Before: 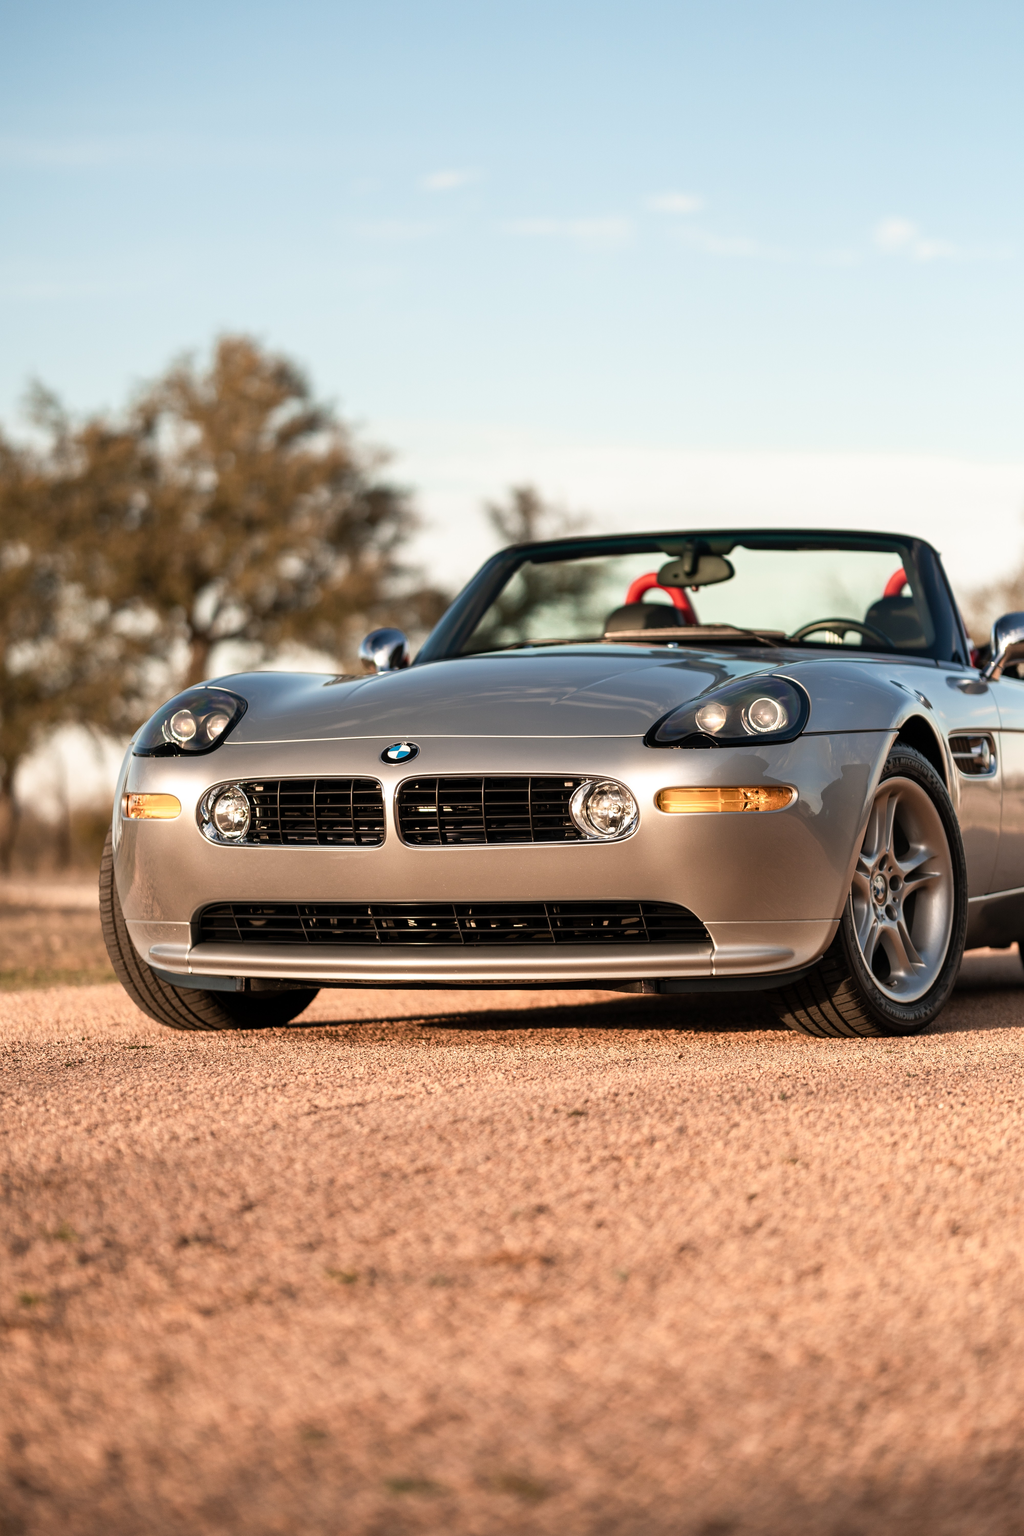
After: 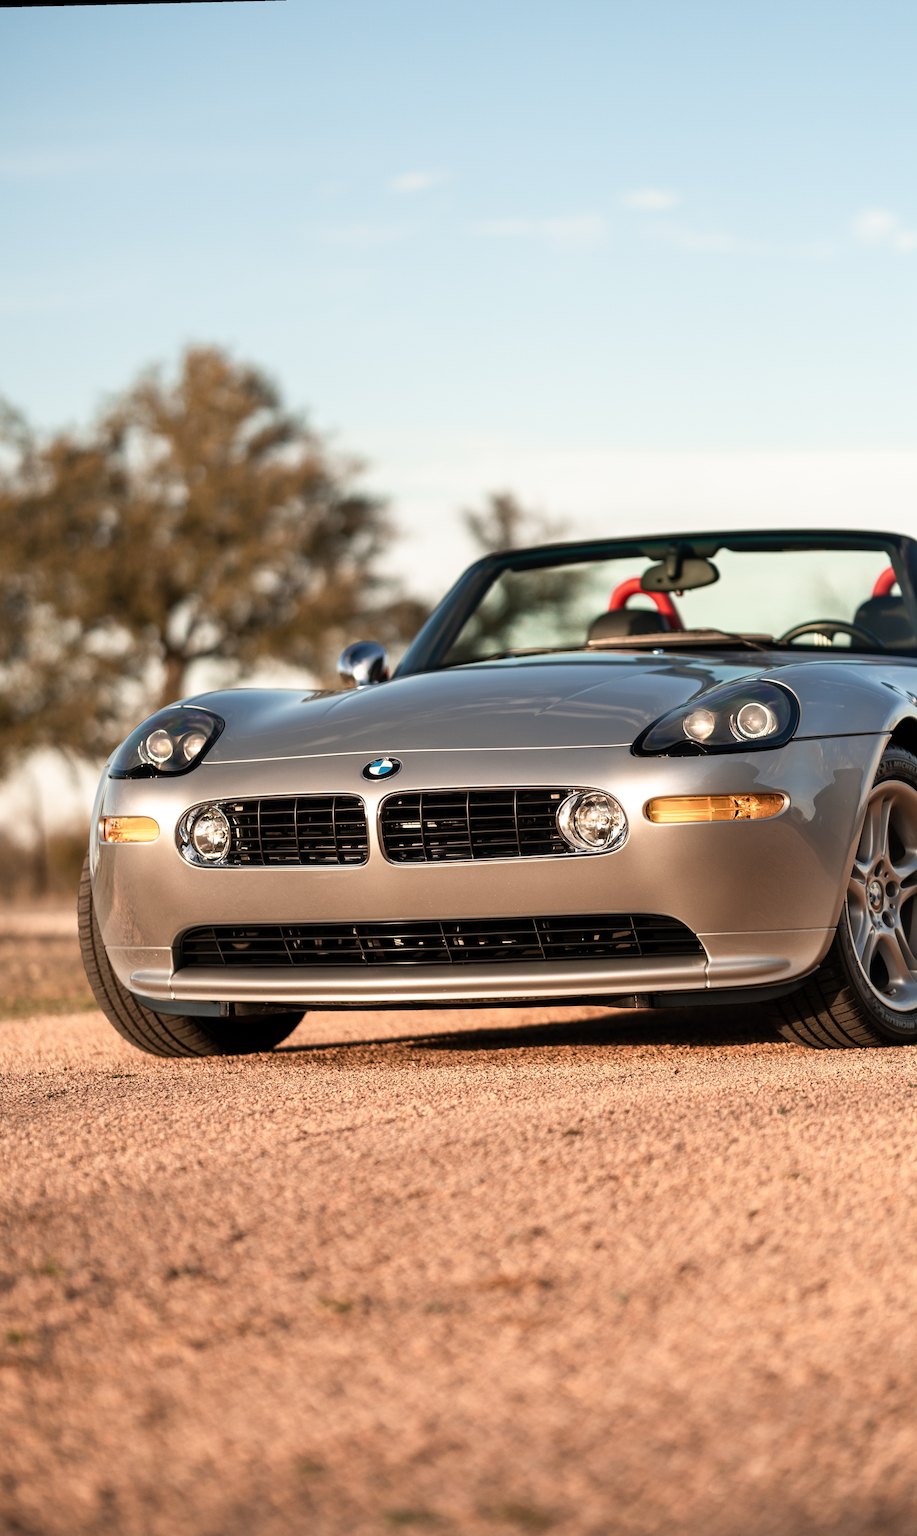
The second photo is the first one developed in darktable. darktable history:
crop and rotate: angle 1.42°, left 4.285%, top 1.098%, right 11.243%, bottom 2.678%
